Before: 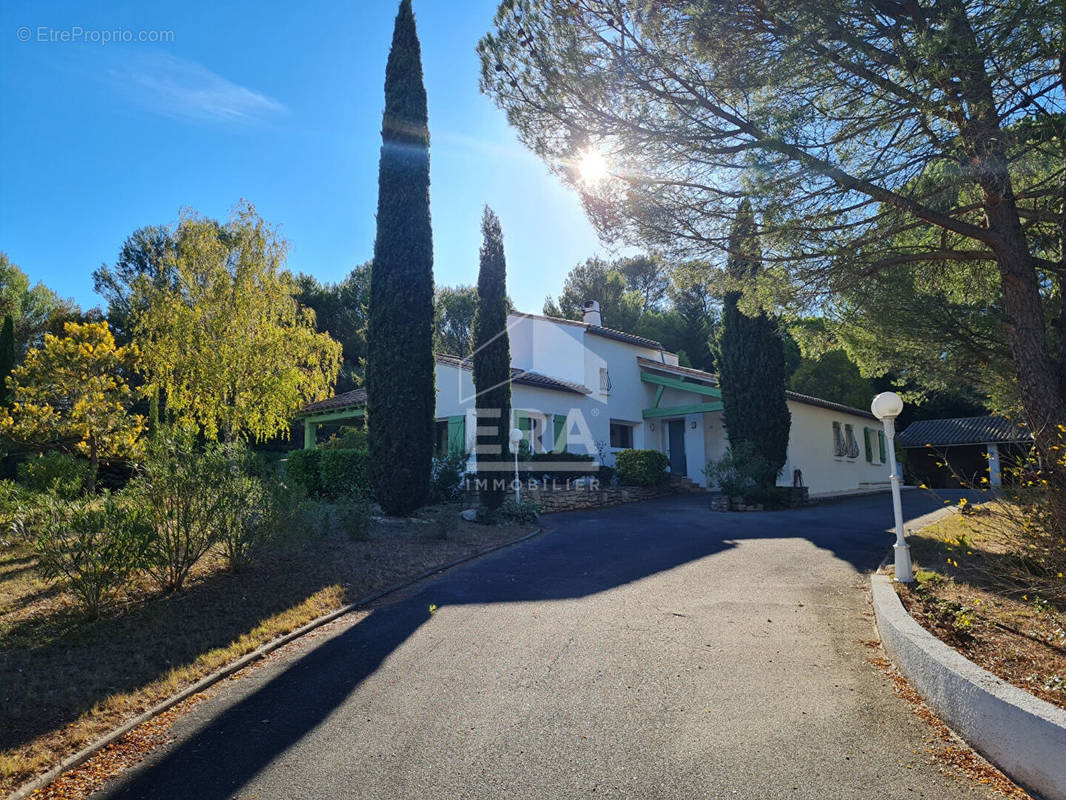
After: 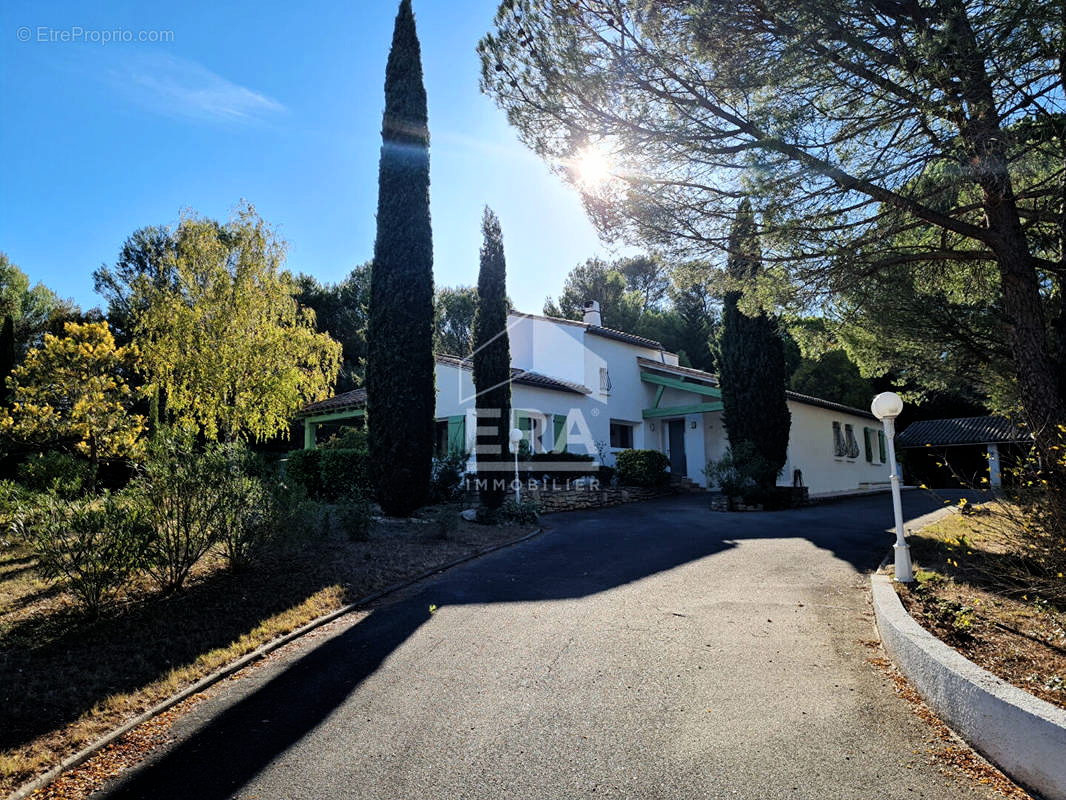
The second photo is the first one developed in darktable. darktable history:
filmic rgb: black relative exposure -8.73 EV, white relative exposure 2.72 EV, target black luminance 0%, hardness 6.26, latitude 77.31%, contrast 1.329, shadows ↔ highlights balance -0.292%
